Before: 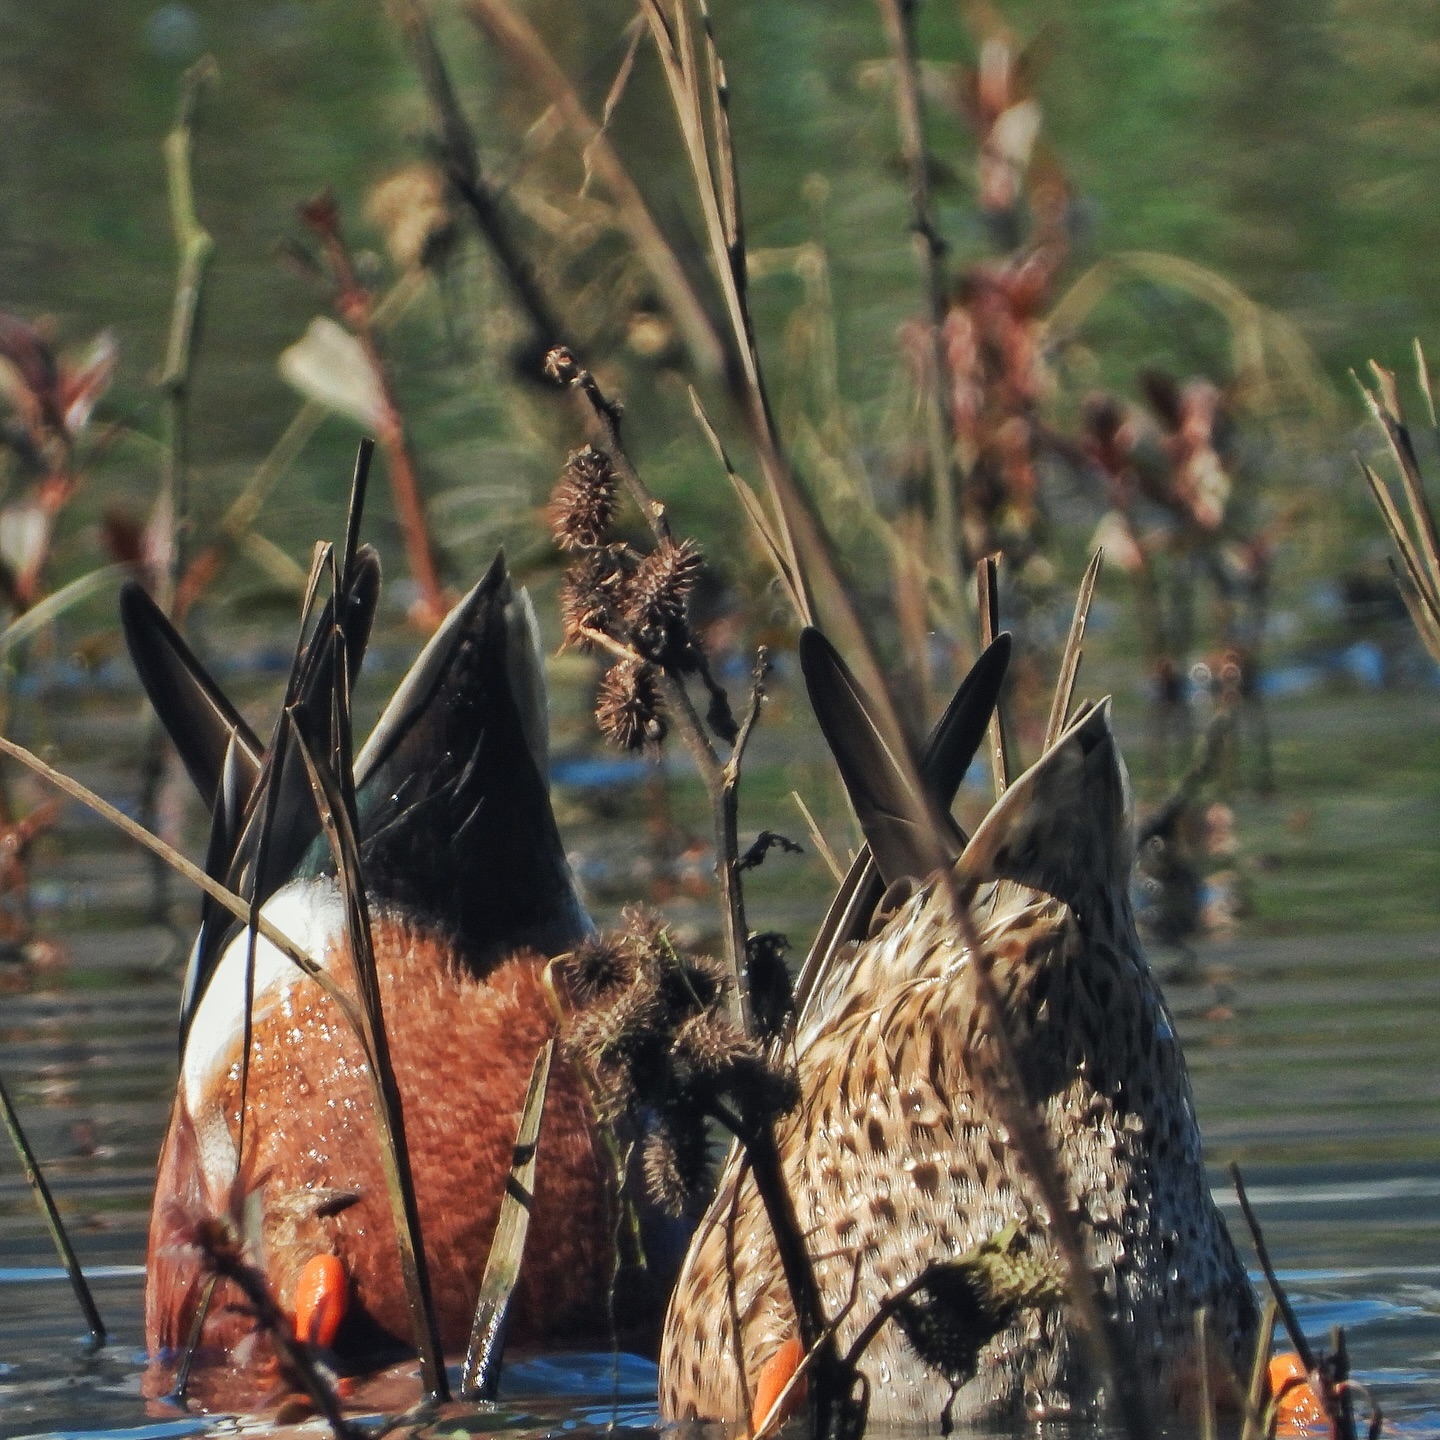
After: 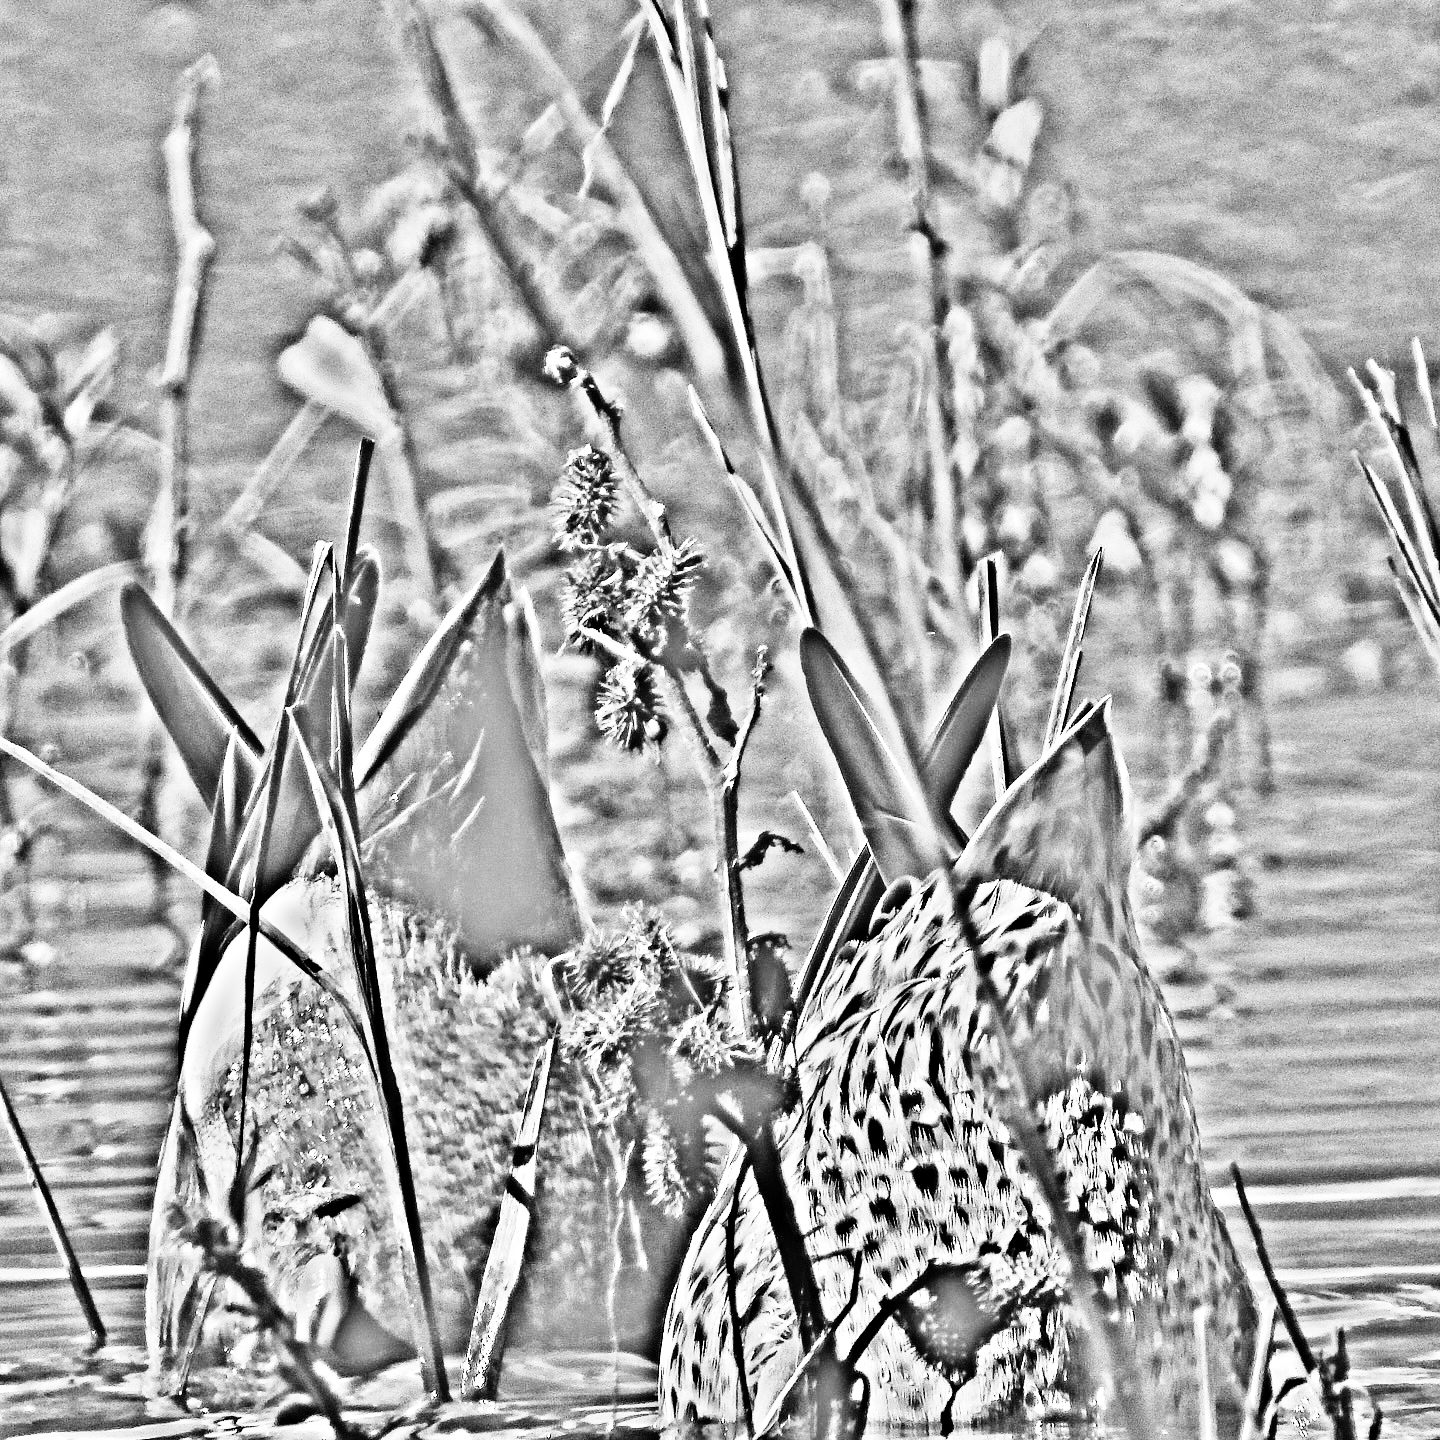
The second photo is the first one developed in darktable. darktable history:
rgb curve: curves: ch0 [(0, 0) (0.21, 0.15) (0.24, 0.21) (0.5, 0.75) (0.75, 0.96) (0.89, 0.99) (1, 1)]; ch1 [(0, 0.02) (0.21, 0.13) (0.25, 0.2) (0.5, 0.67) (0.75, 0.9) (0.89, 0.97) (1, 1)]; ch2 [(0, 0.02) (0.21, 0.13) (0.25, 0.2) (0.5, 0.67) (0.75, 0.9) (0.89, 0.97) (1, 1)], compensate middle gray true
highpass: sharpness 49.79%, contrast boost 49.79%
